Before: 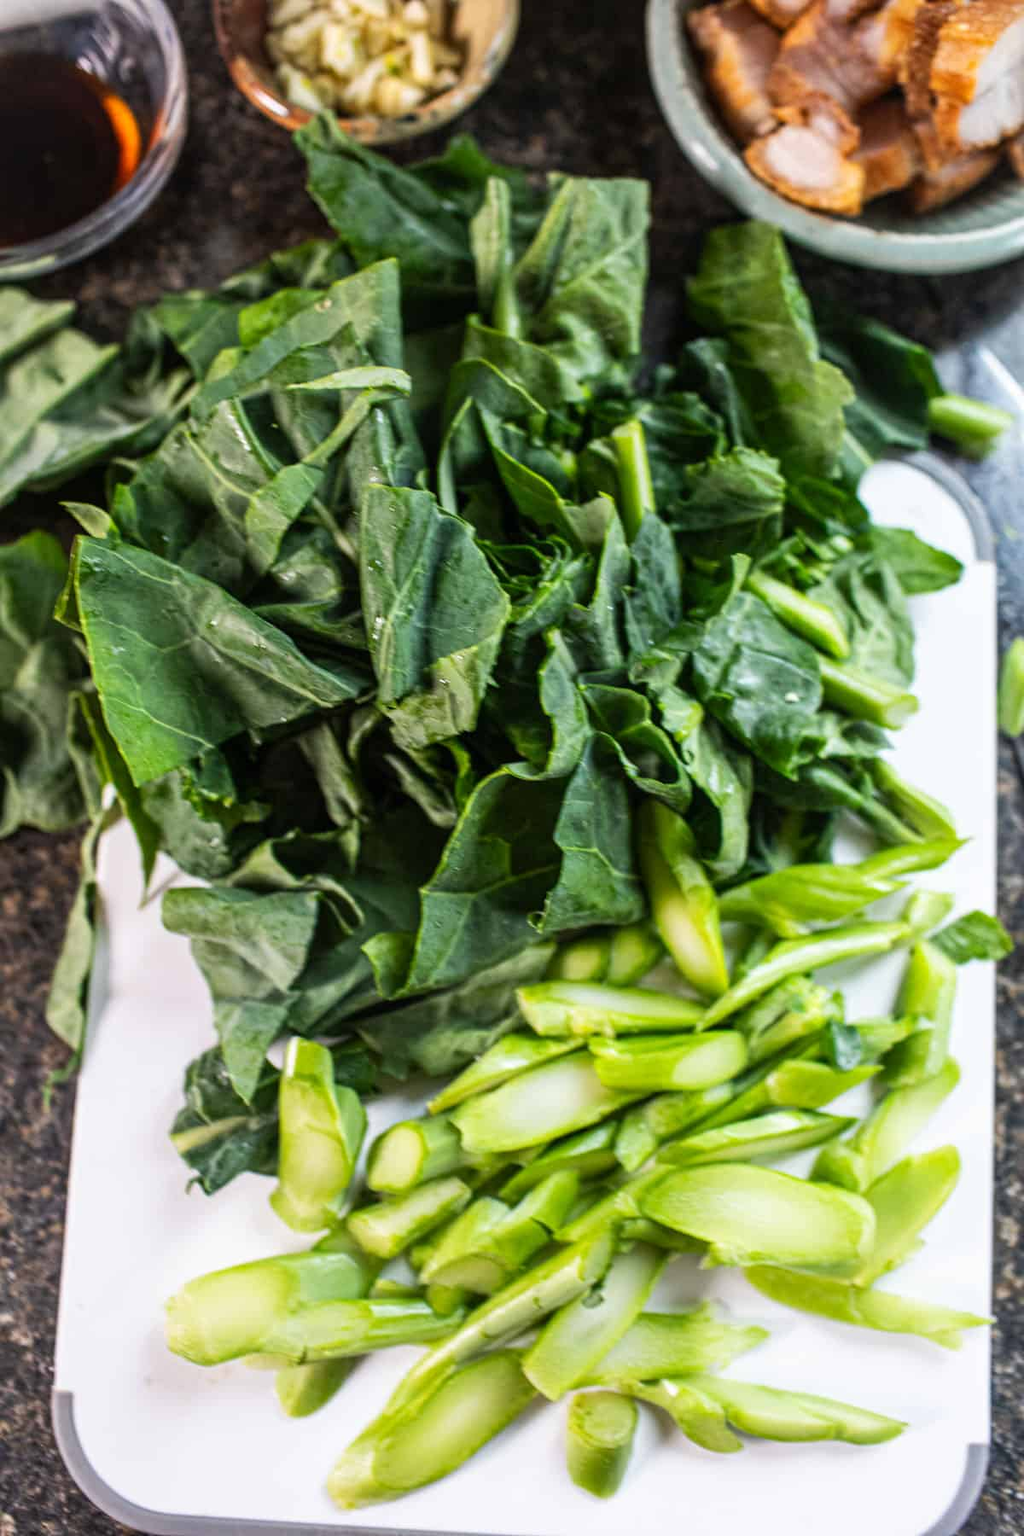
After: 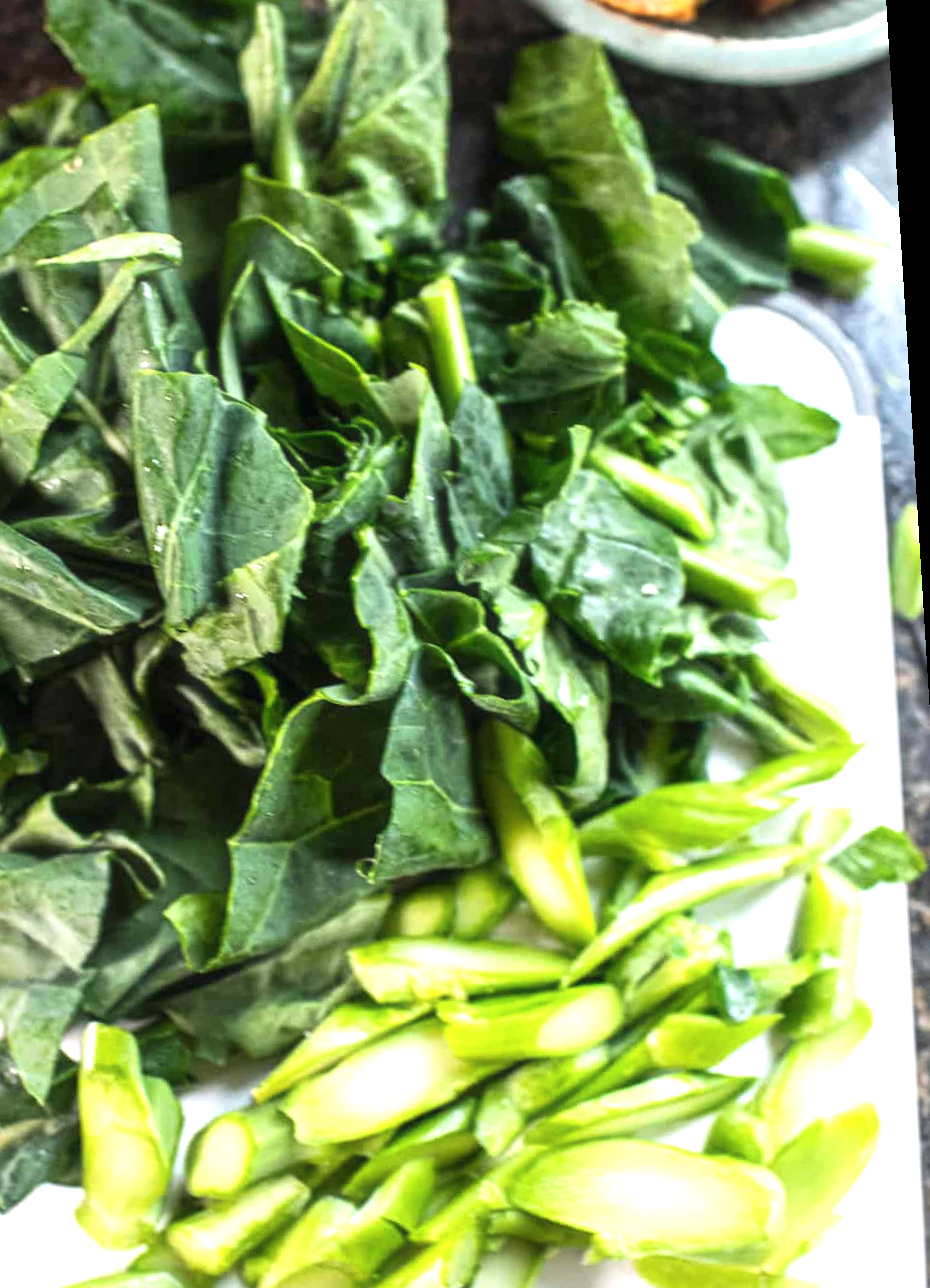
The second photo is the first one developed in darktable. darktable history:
haze removal: strength -0.1, adaptive false
crop: left 23.095%, top 5.827%, bottom 11.854%
rotate and perspective: rotation -3.52°, crop left 0.036, crop right 0.964, crop top 0.081, crop bottom 0.919
exposure: black level correction 0, exposure 0.7 EV, compensate exposure bias true, compensate highlight preservation false
